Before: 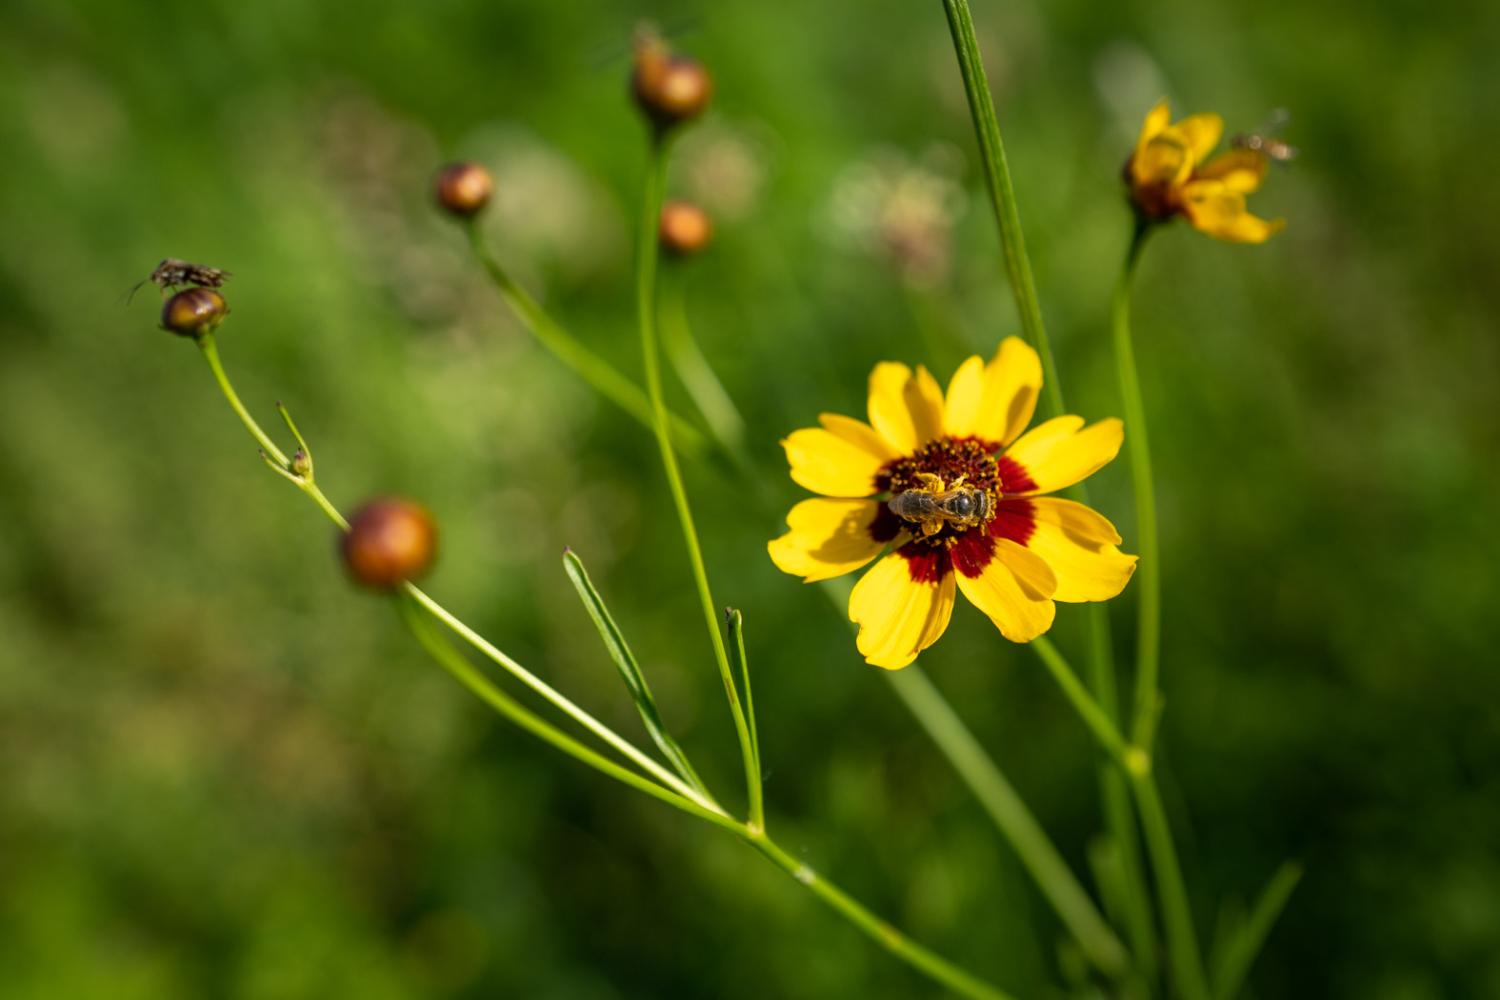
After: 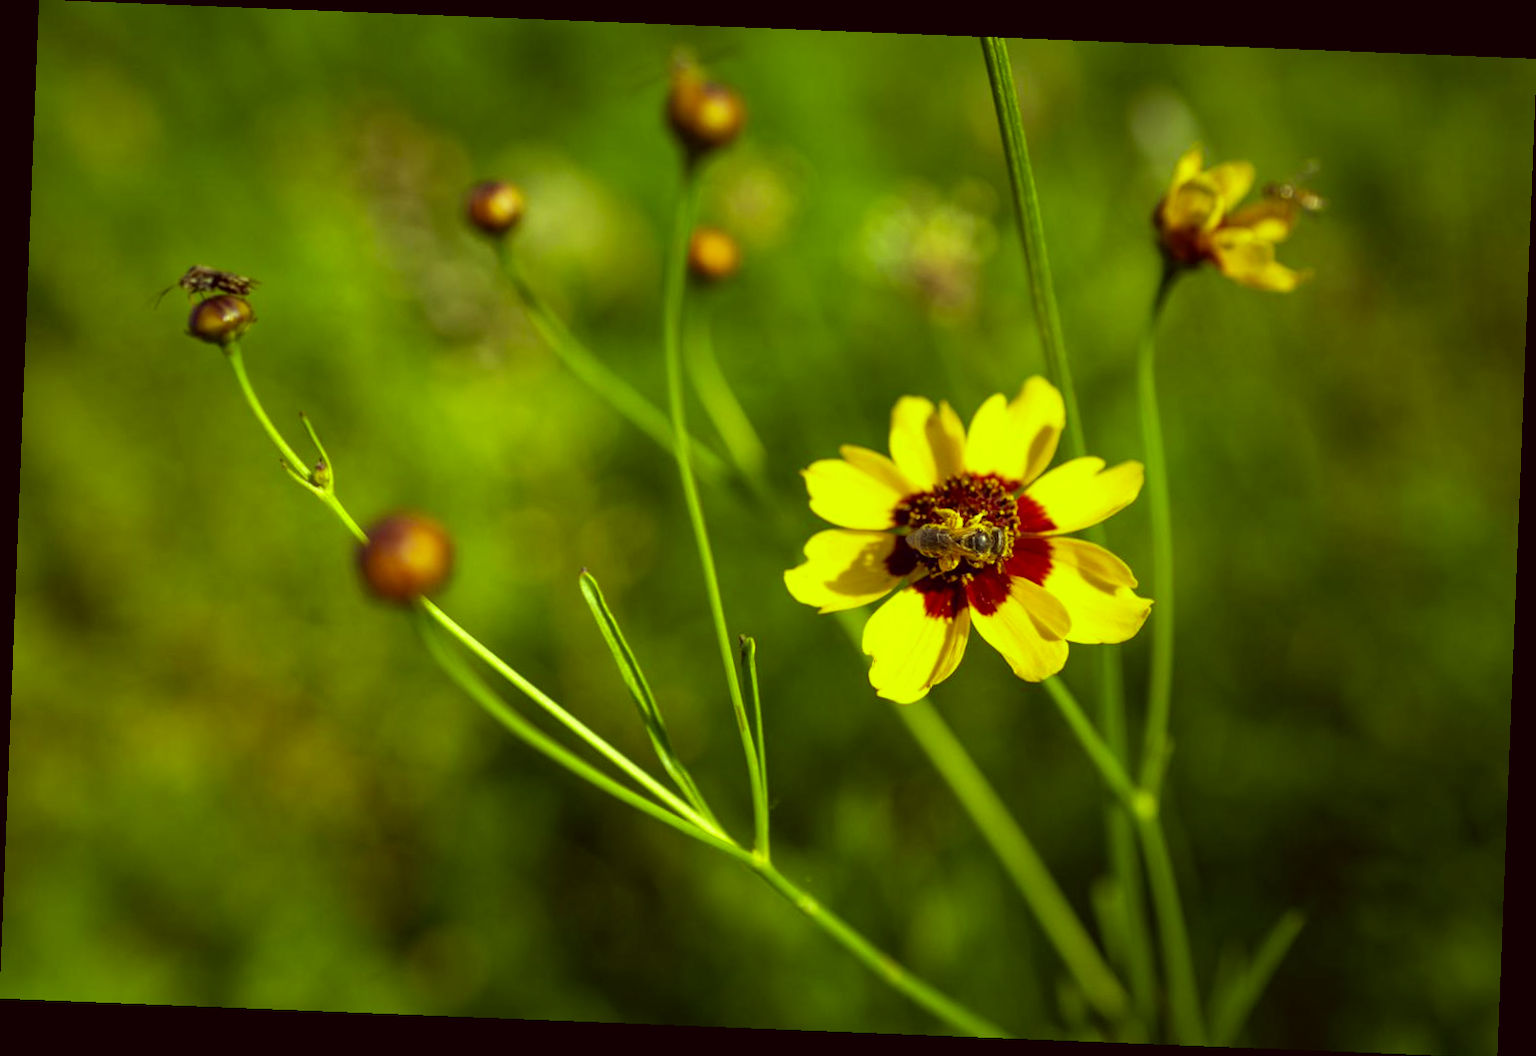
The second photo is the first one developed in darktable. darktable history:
color correction: highlights a* -0.482, highlights b* 40, shadows a* 9.8, shadows b* -0.161
rotate and perspective: rotation 2.27°, automatic cropping off
color balance: mode lift, gamma, gain (sRGB), lift [0.997, 0.979, 1.021, 1.011], gamma [1, 1.084, 0.916, 0.998], gain [1, 0.87, 1.13, 1.101], contrast 4.55%, contrast fulcrum 38.24%, output saturation 104.09%
